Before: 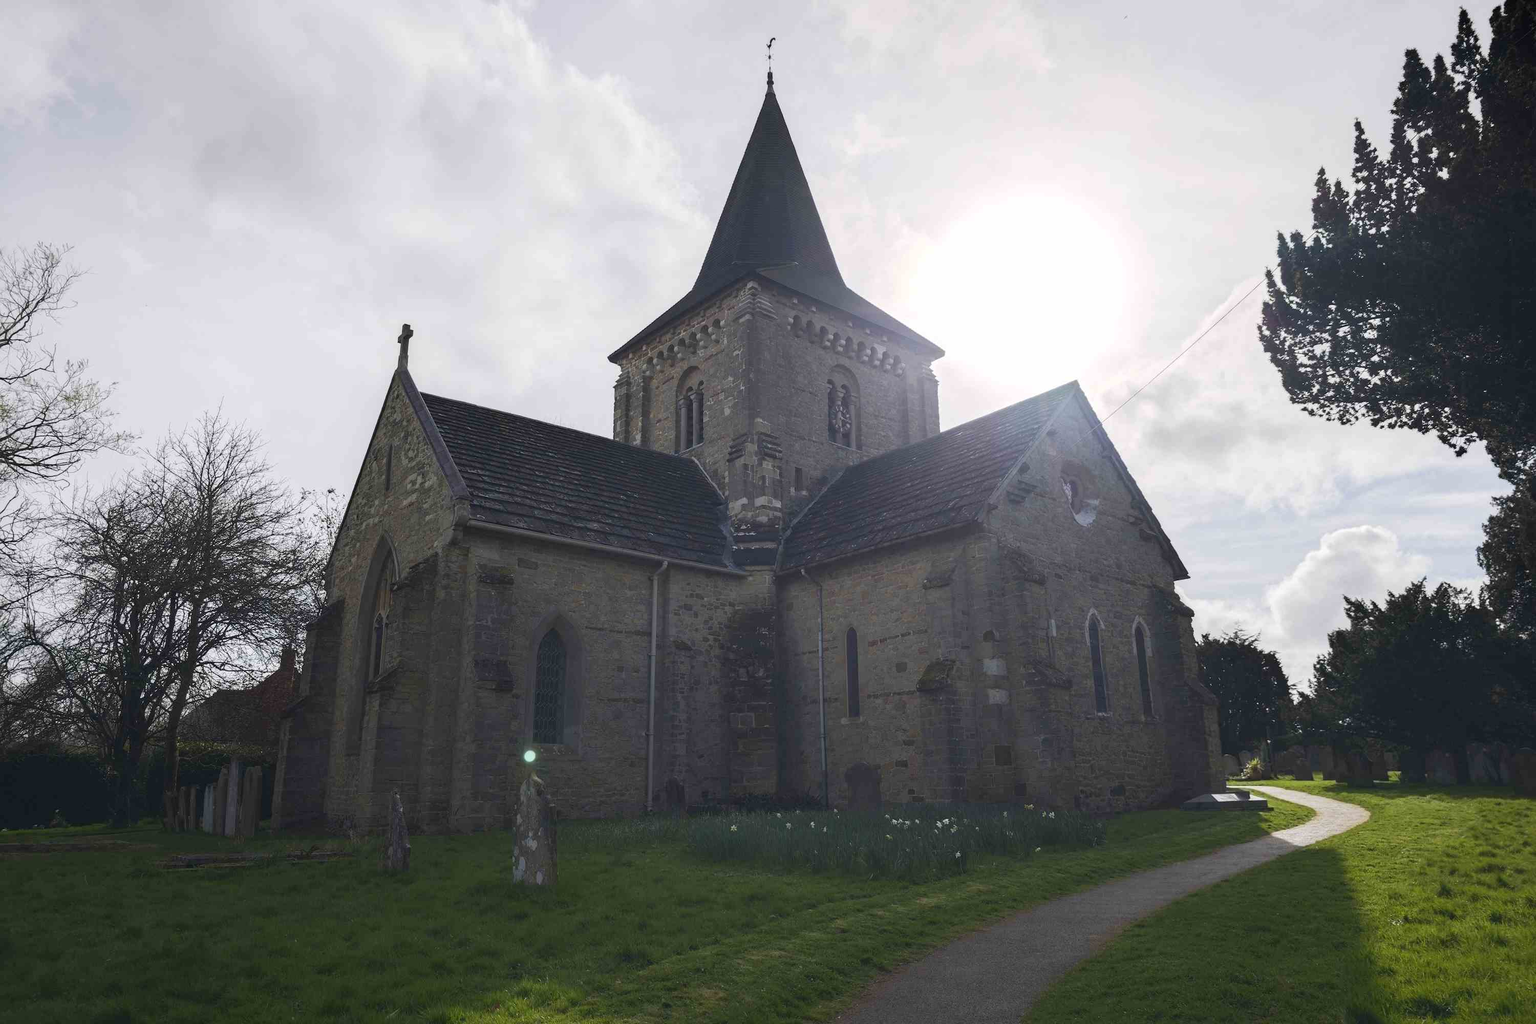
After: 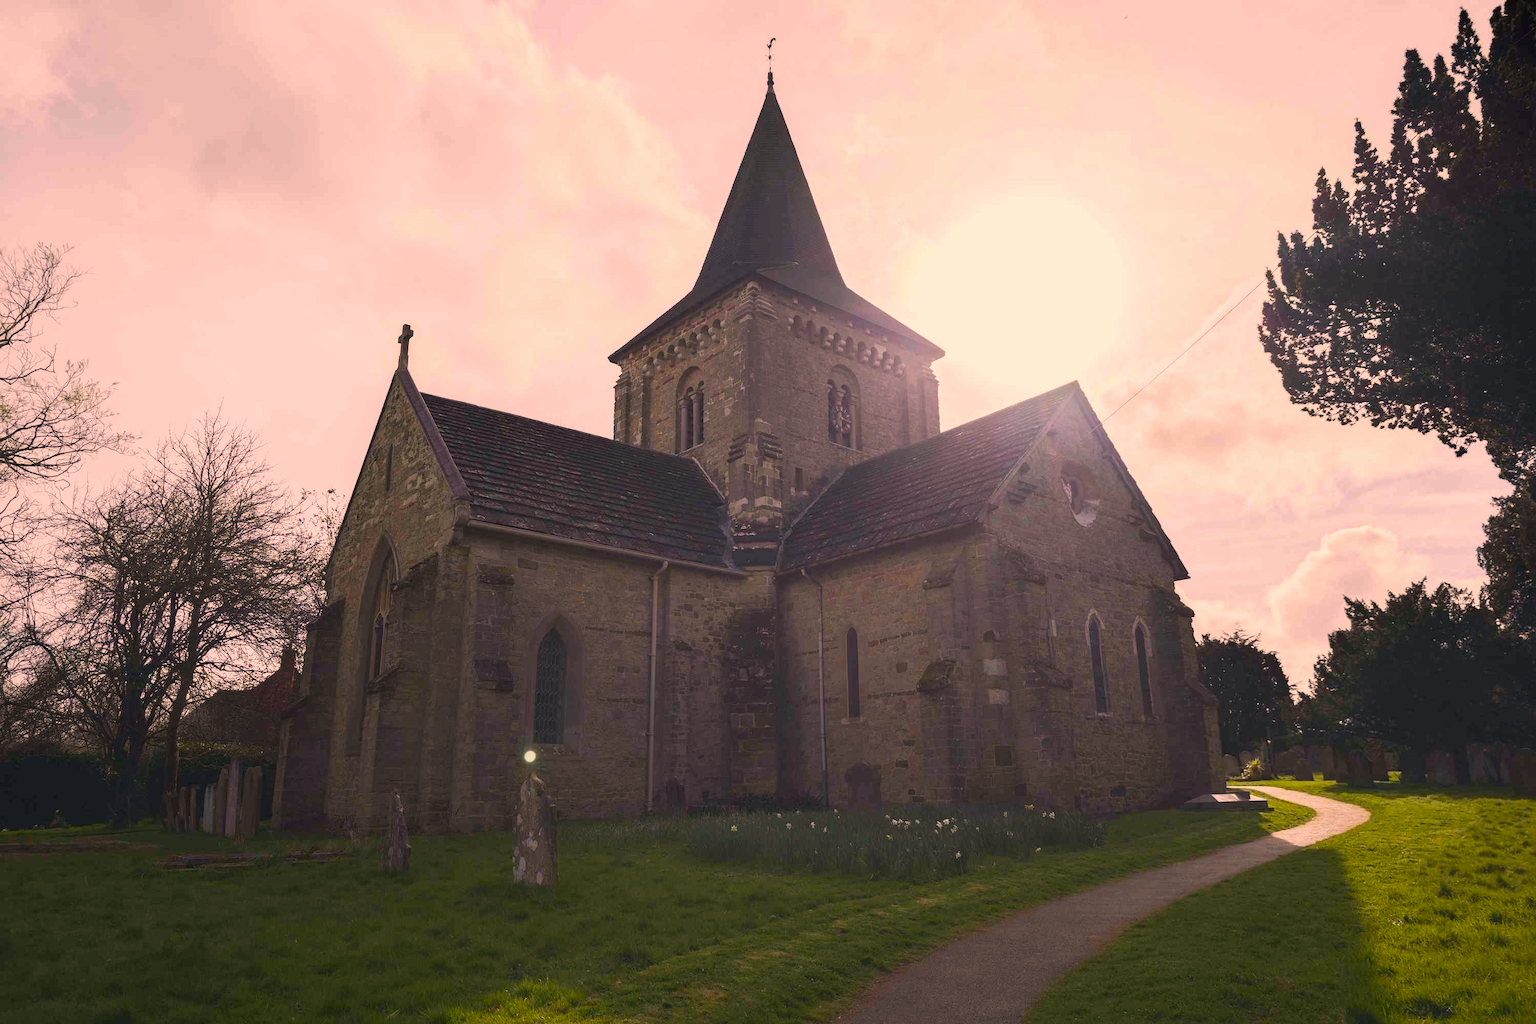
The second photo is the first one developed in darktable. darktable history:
color correction: highlights a* 21.88, highlights b* 22.25
tone equalizer: on, module defaults
